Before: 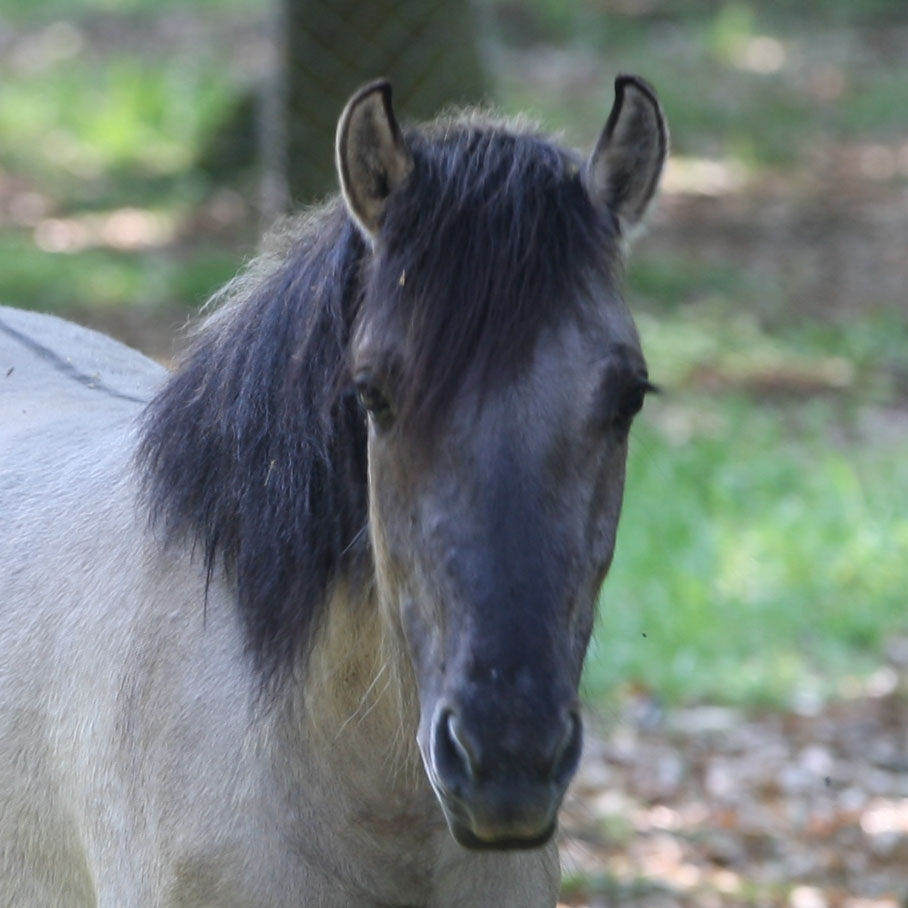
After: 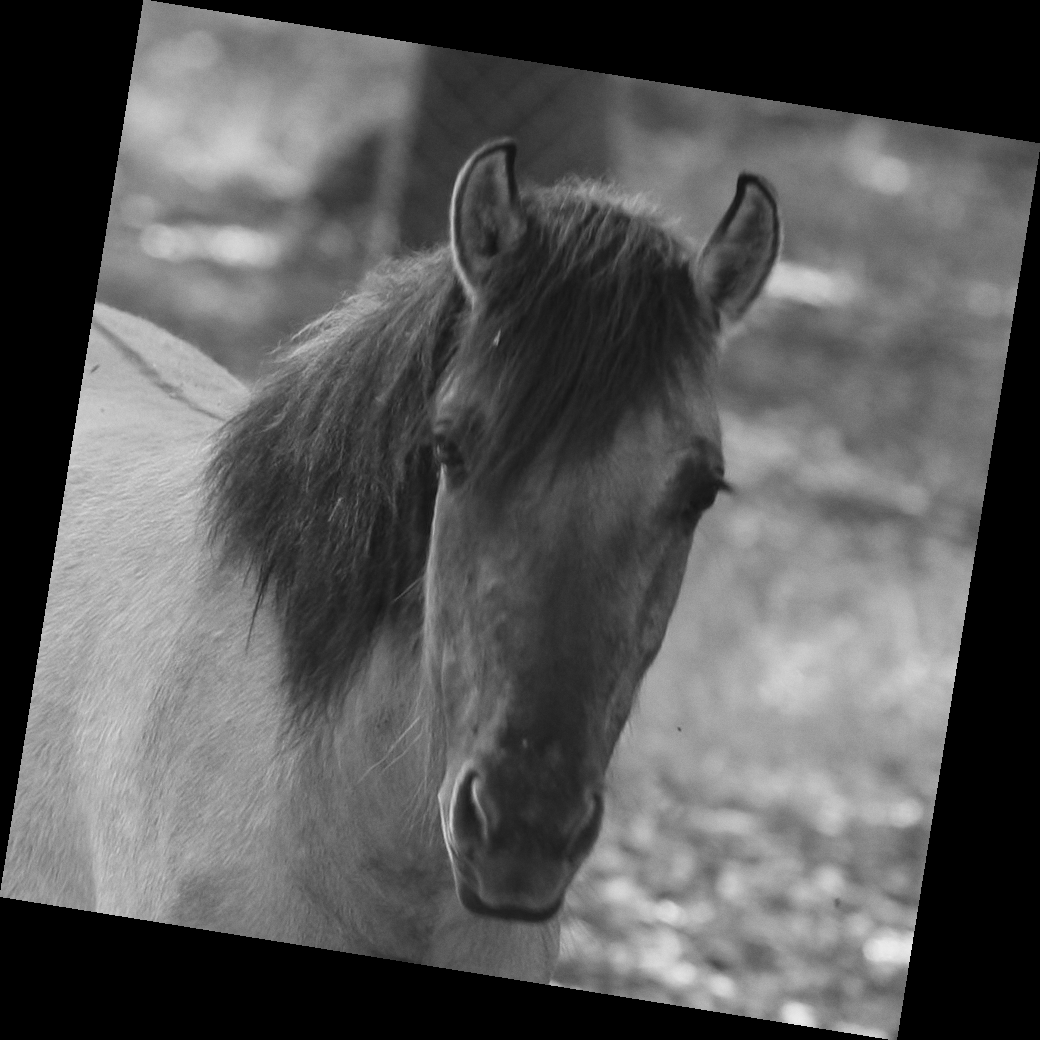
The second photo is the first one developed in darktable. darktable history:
fill light: on, module defaults
monochrome: a 30.25, b 92.03
color contrast: green-magenta contrast 0.96
grain: coarseness 0.09 ISO, strength 10%
rotate and perspective: rotation 9.12°, automatic cropping off
